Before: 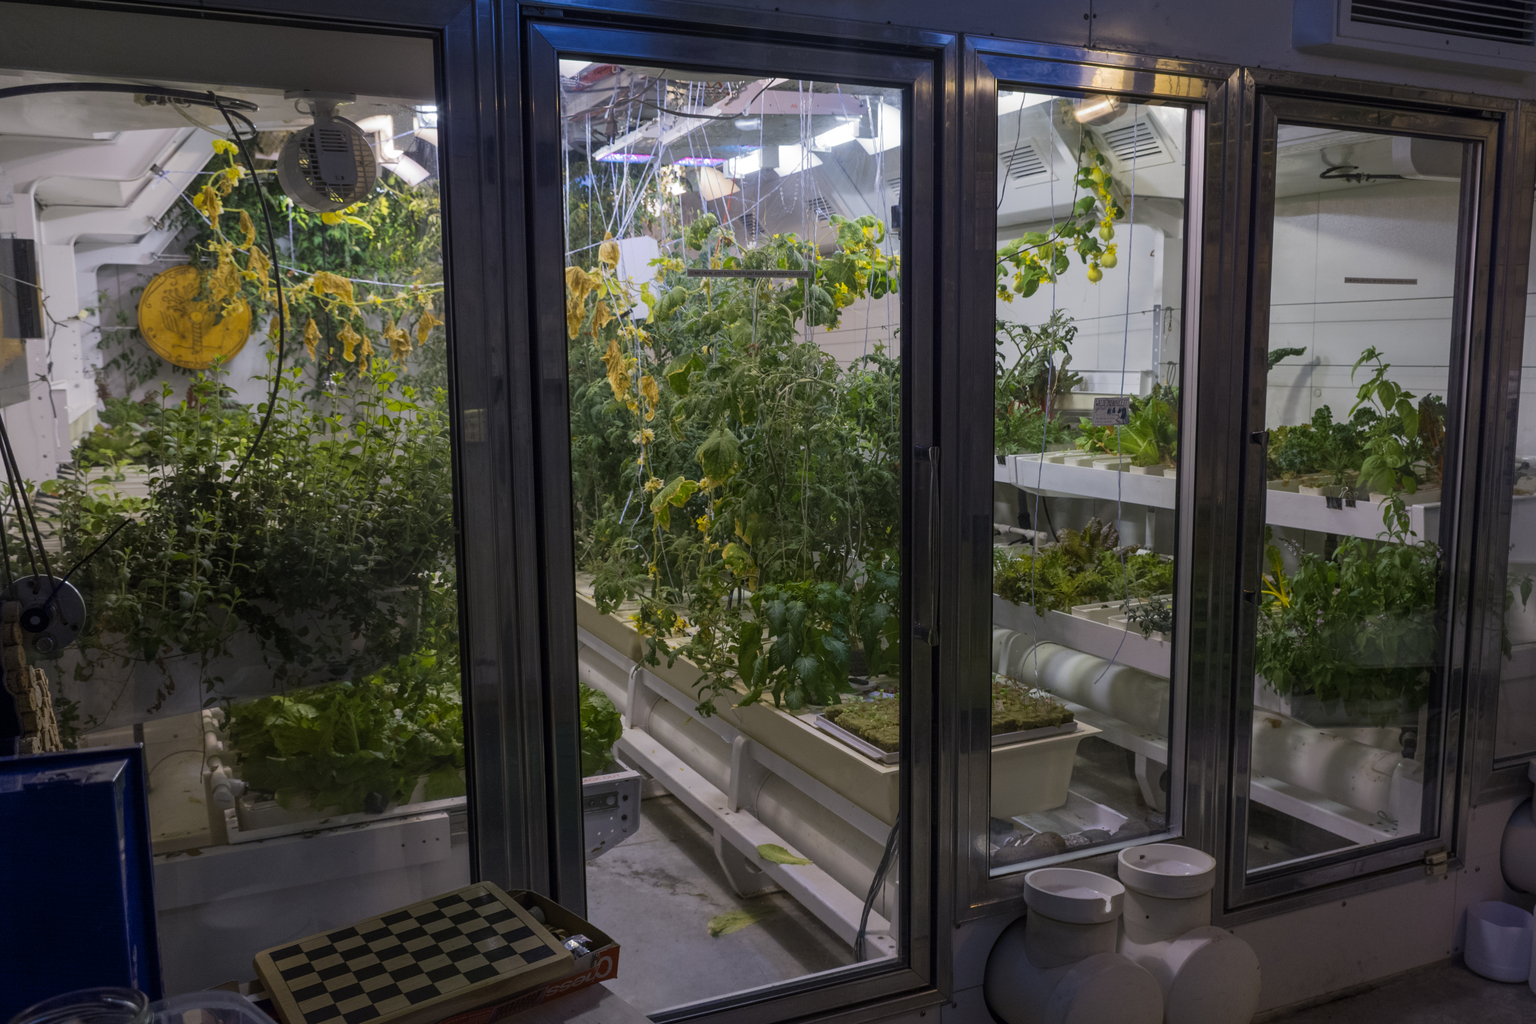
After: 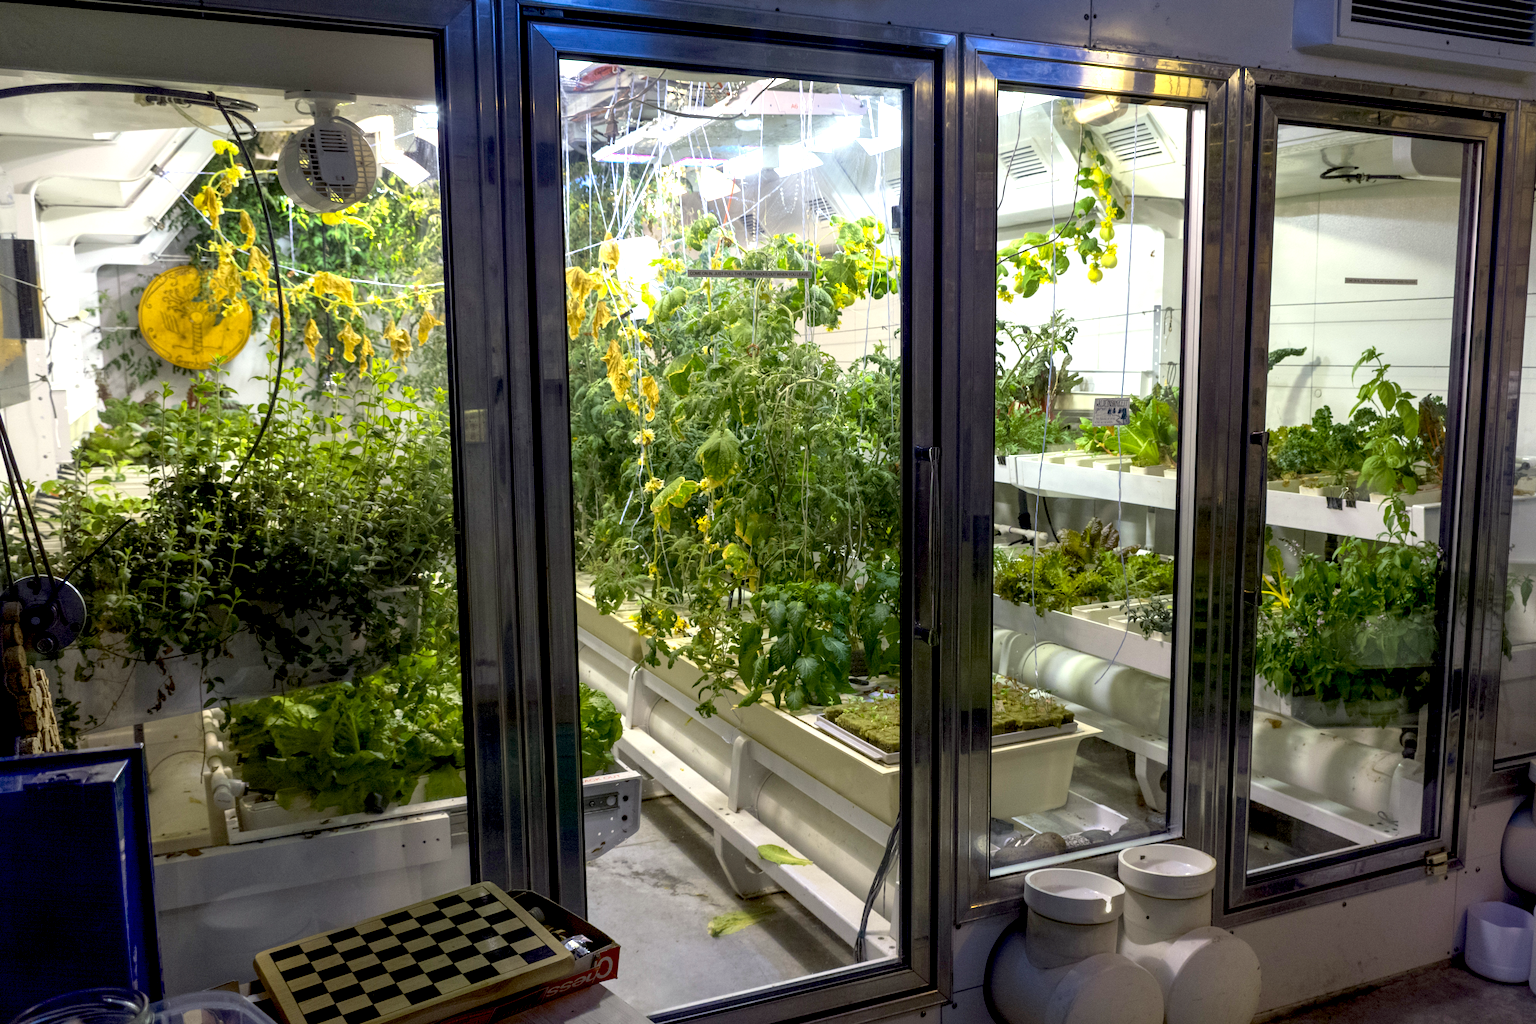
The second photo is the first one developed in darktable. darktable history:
exposure: black level correction 0.009, exposure 1.429 EV, compensate highlight preservation false
color correction: highlights a* -5.7, highlights b* 10.82
